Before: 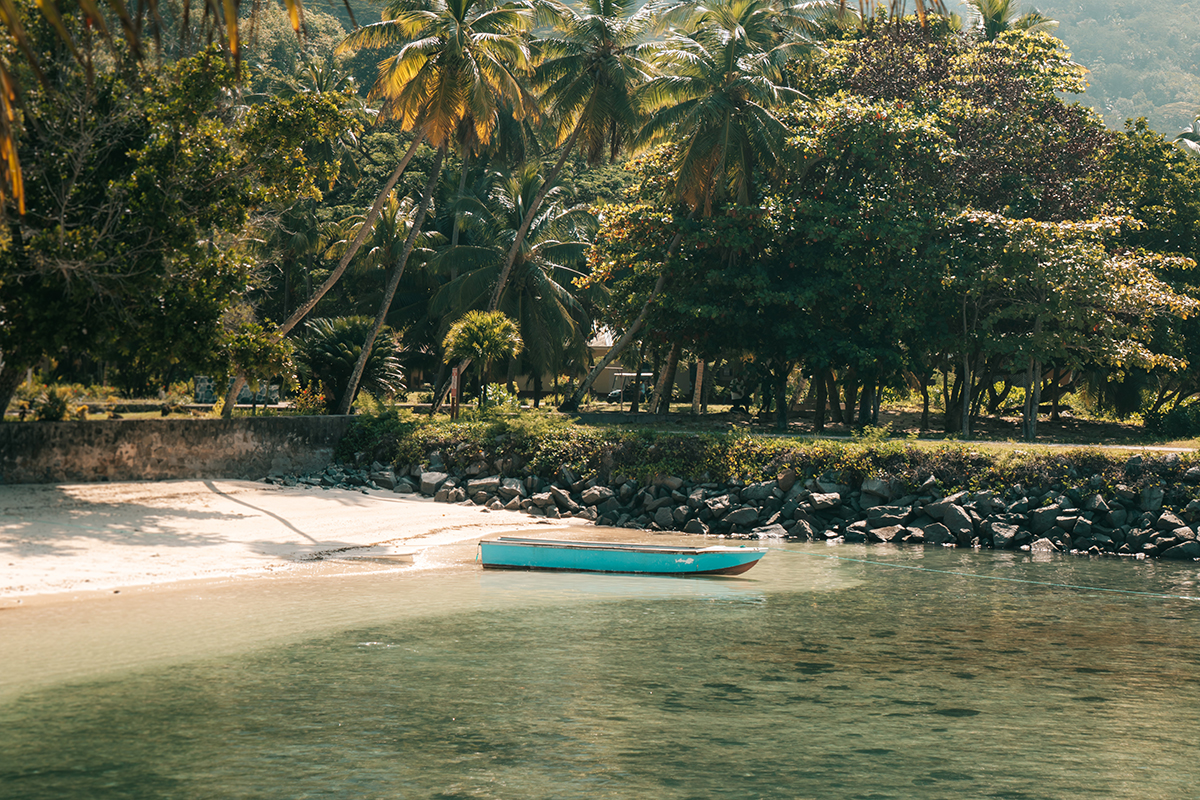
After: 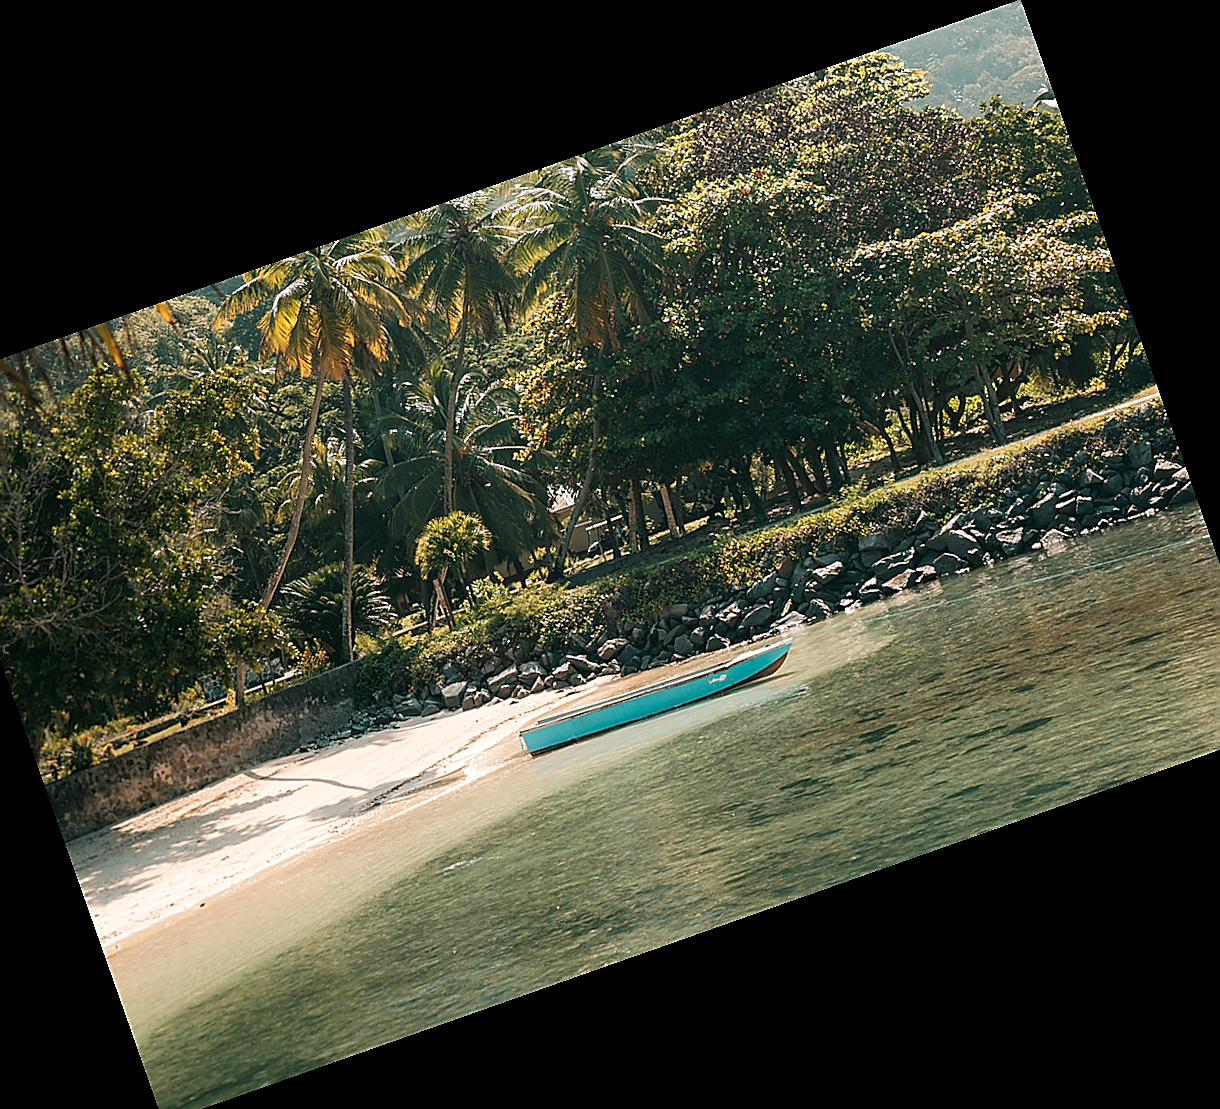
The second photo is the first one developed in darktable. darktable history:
rotate and perspective: rotation -1.32°, lens shift (horizontal) -0.031, crop left 0.015, crop right 0.985, crop top 0.047, crop bottom 0.982
sharpen: radius 1.4, amount 1.25, threshold 0.7
crop and rotate: angle 19.43°, left 6.812%, right 4.125%, bottom 1.087%
